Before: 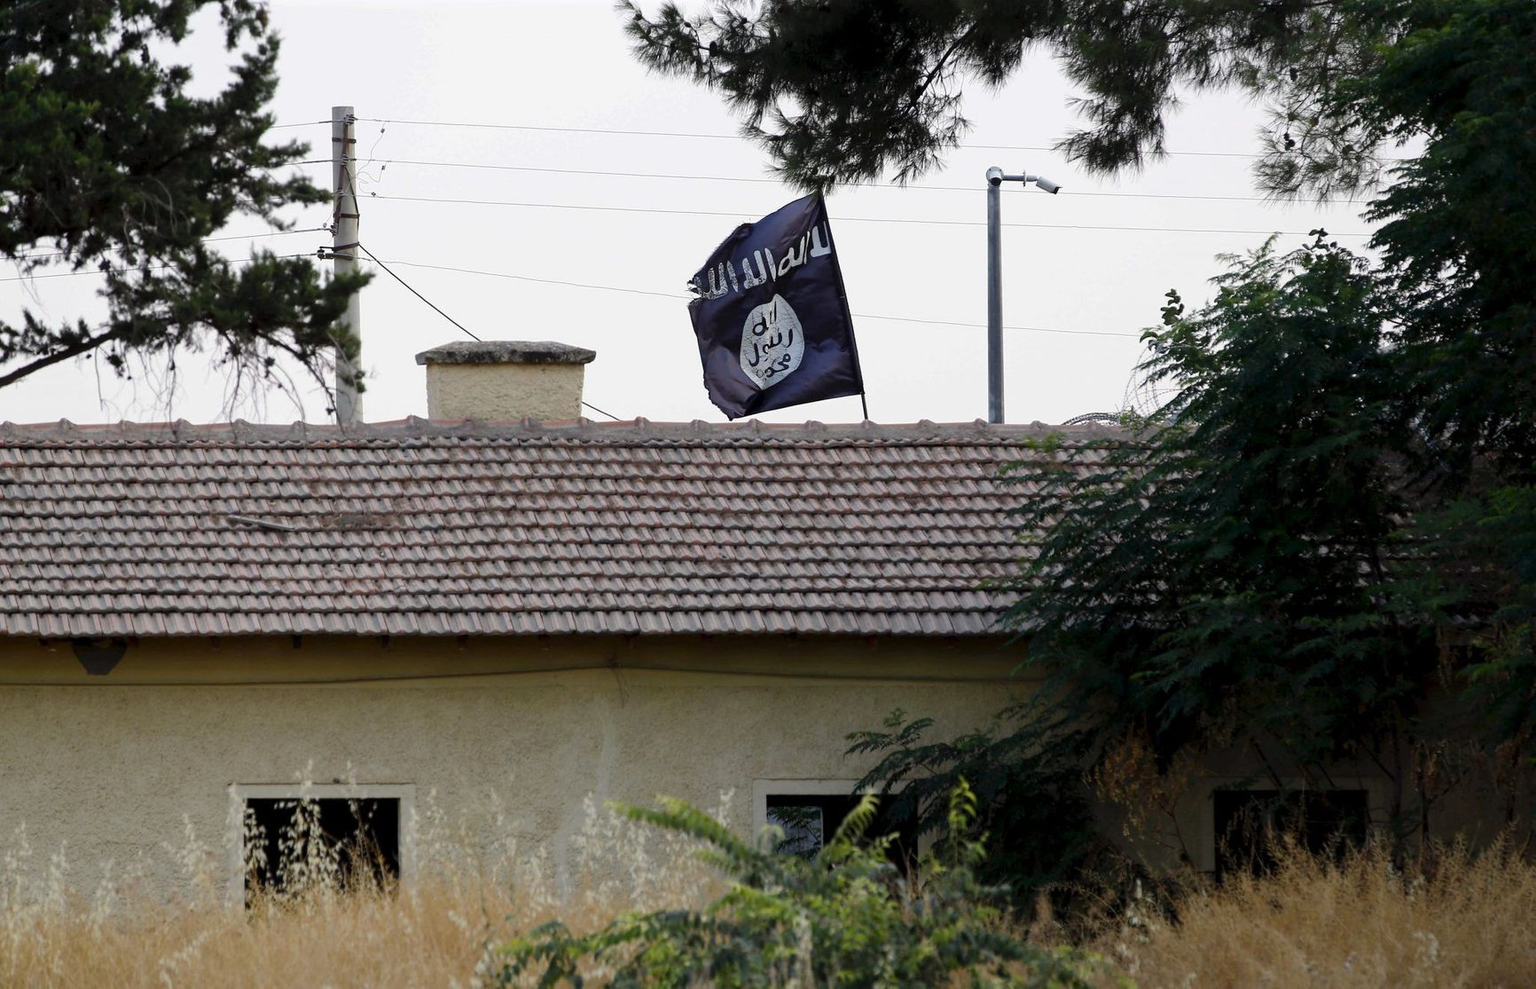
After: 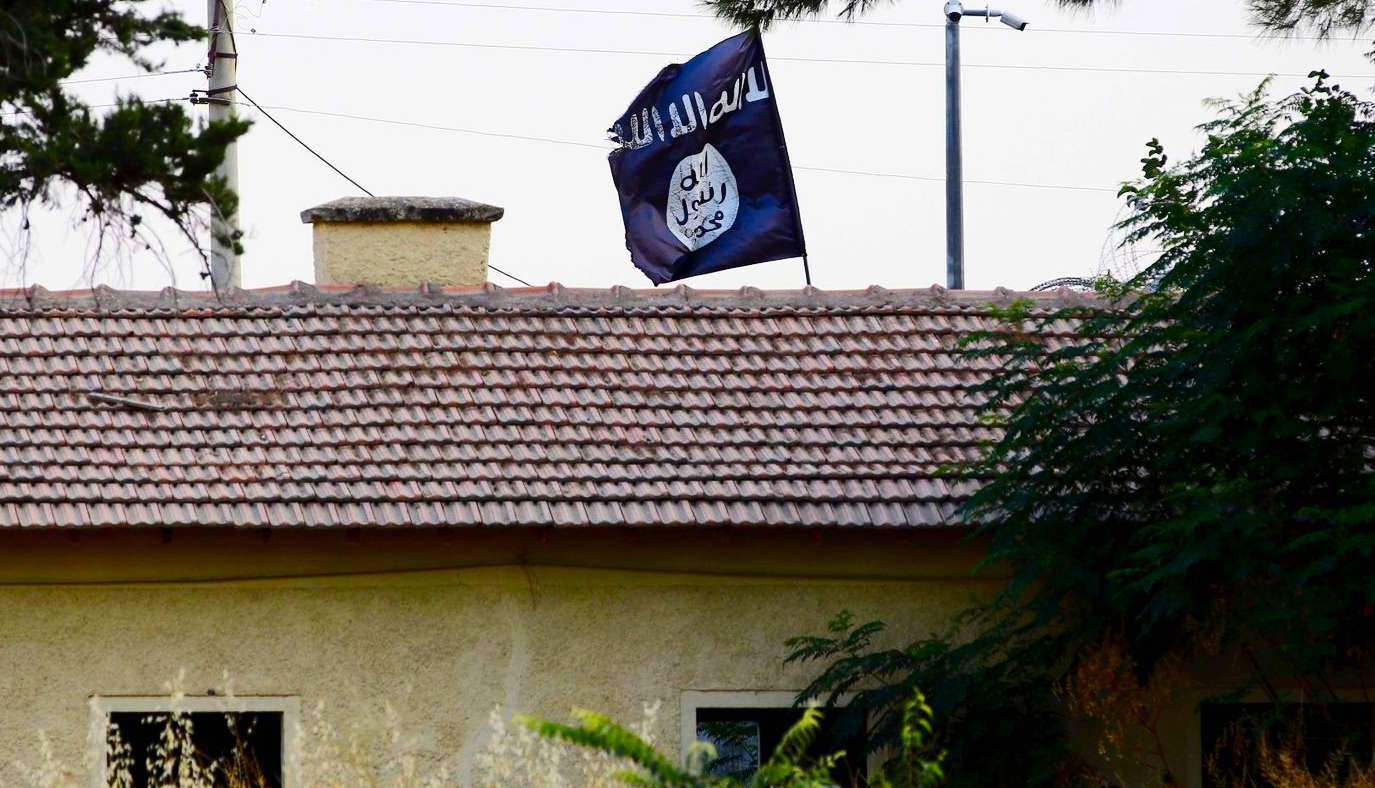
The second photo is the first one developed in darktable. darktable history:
crop: left 9.712%, top 16.928%, right 10.845%, bottom 12.332%
contrast brightness saturation: contrast 0.26, brightness 0.02, saturation 0.87
base curve: curves: ch0 [(0, 0) (0.235, 0.266) (0.503, 0.496) (0.786, 0.72) (1, 1)]
